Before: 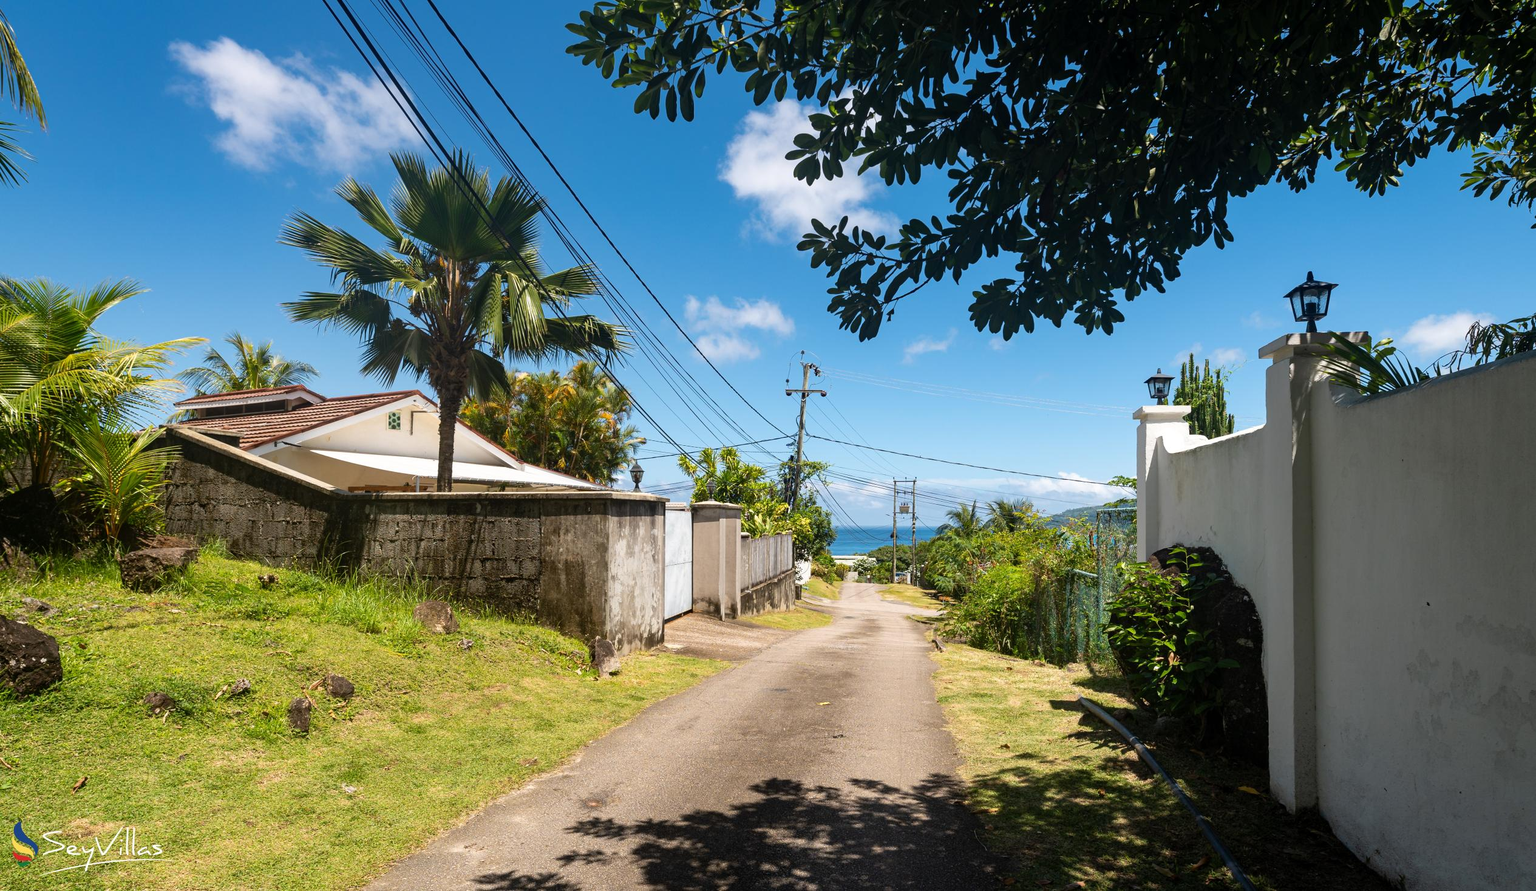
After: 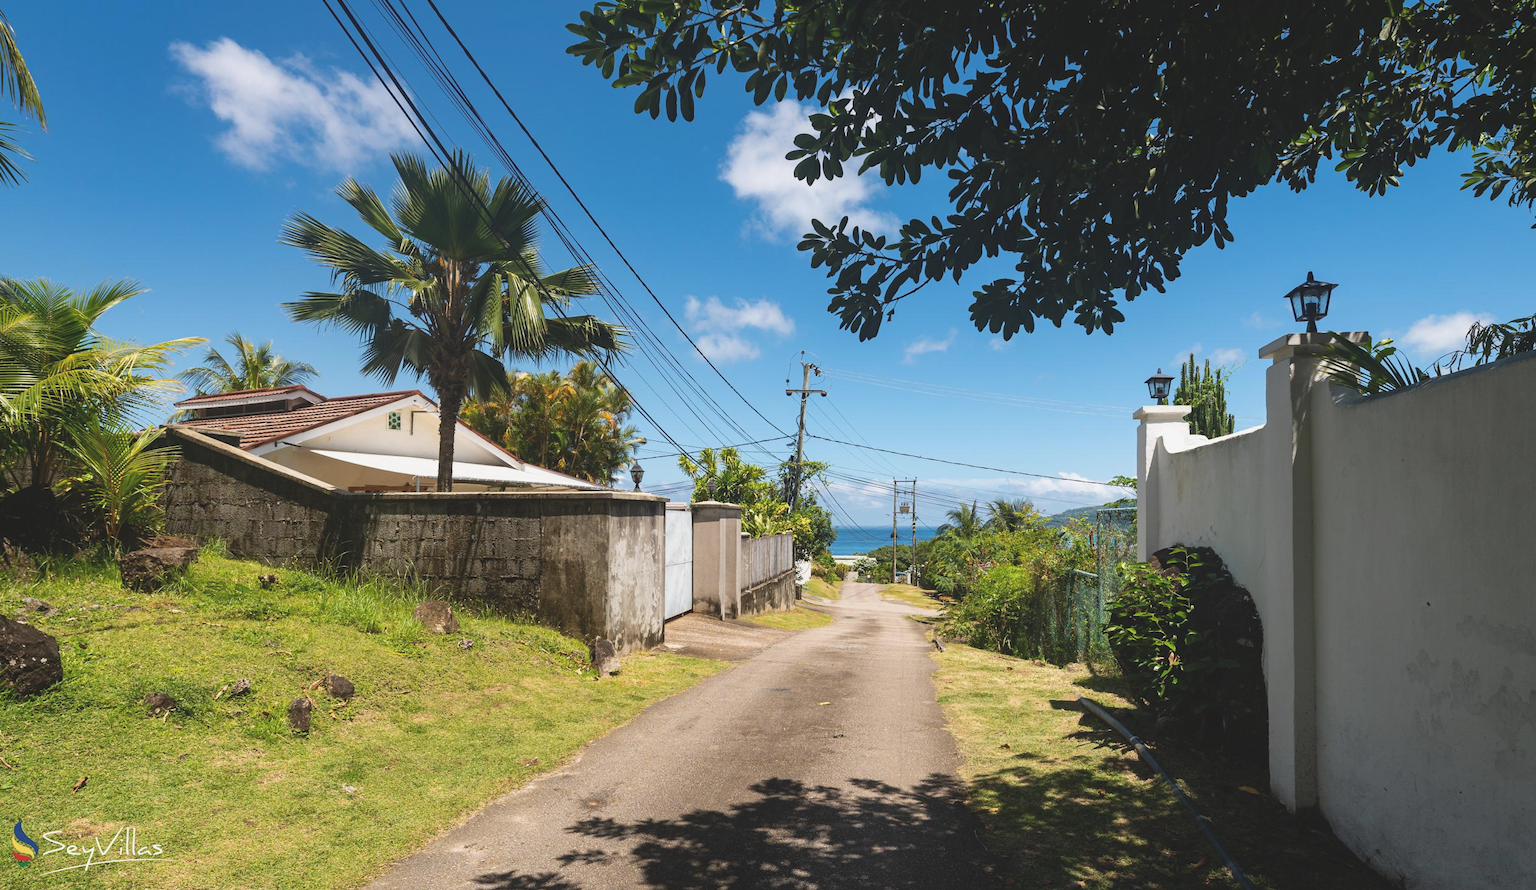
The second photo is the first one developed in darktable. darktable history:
exposure: black level correction -0.015, exposure -0.13 EV, compensate exposure bias true, compensate highlight preservation false
